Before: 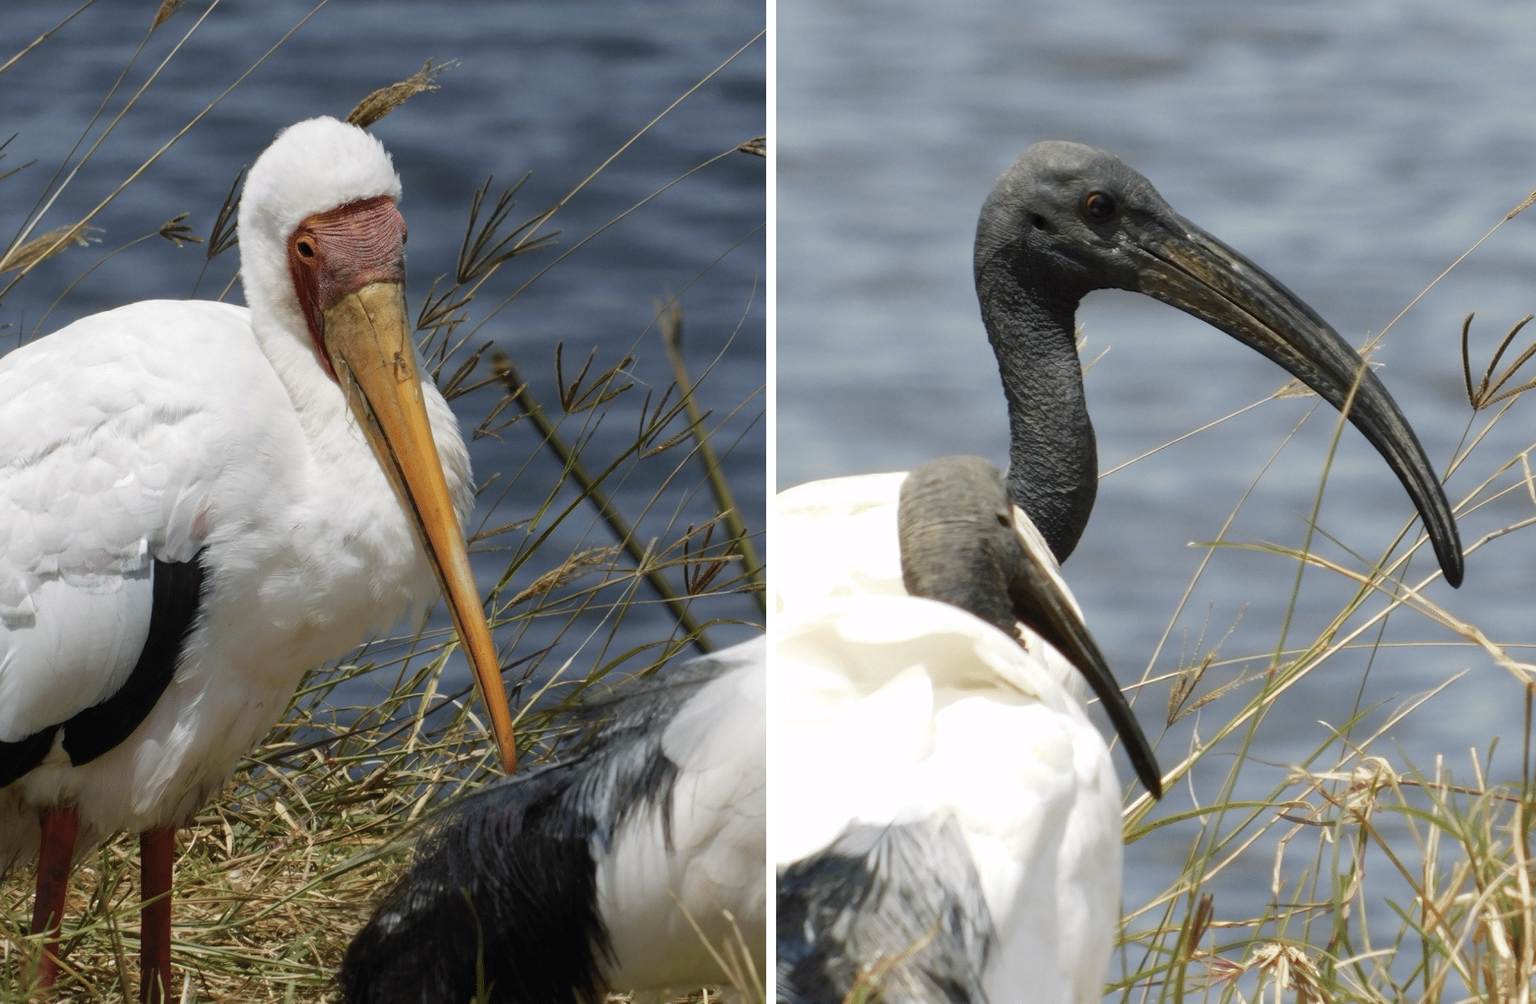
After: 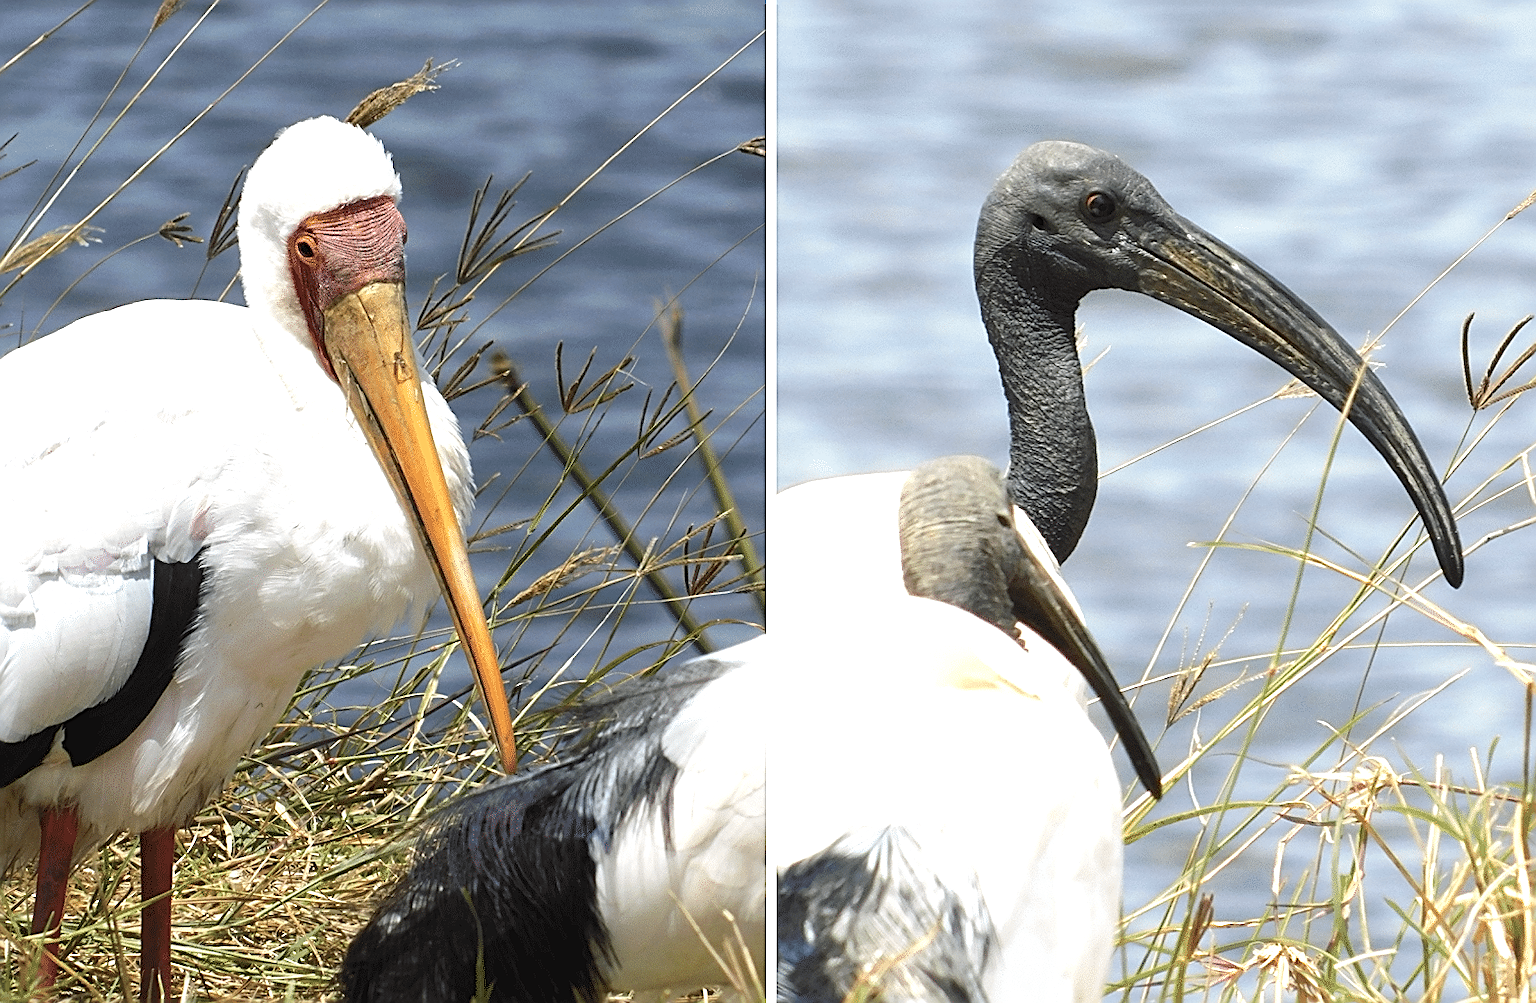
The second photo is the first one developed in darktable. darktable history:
exposure: exposure 1 EV, compensate highlight preservation false
crop: bottom 0.071%
sharpen: amount 1
